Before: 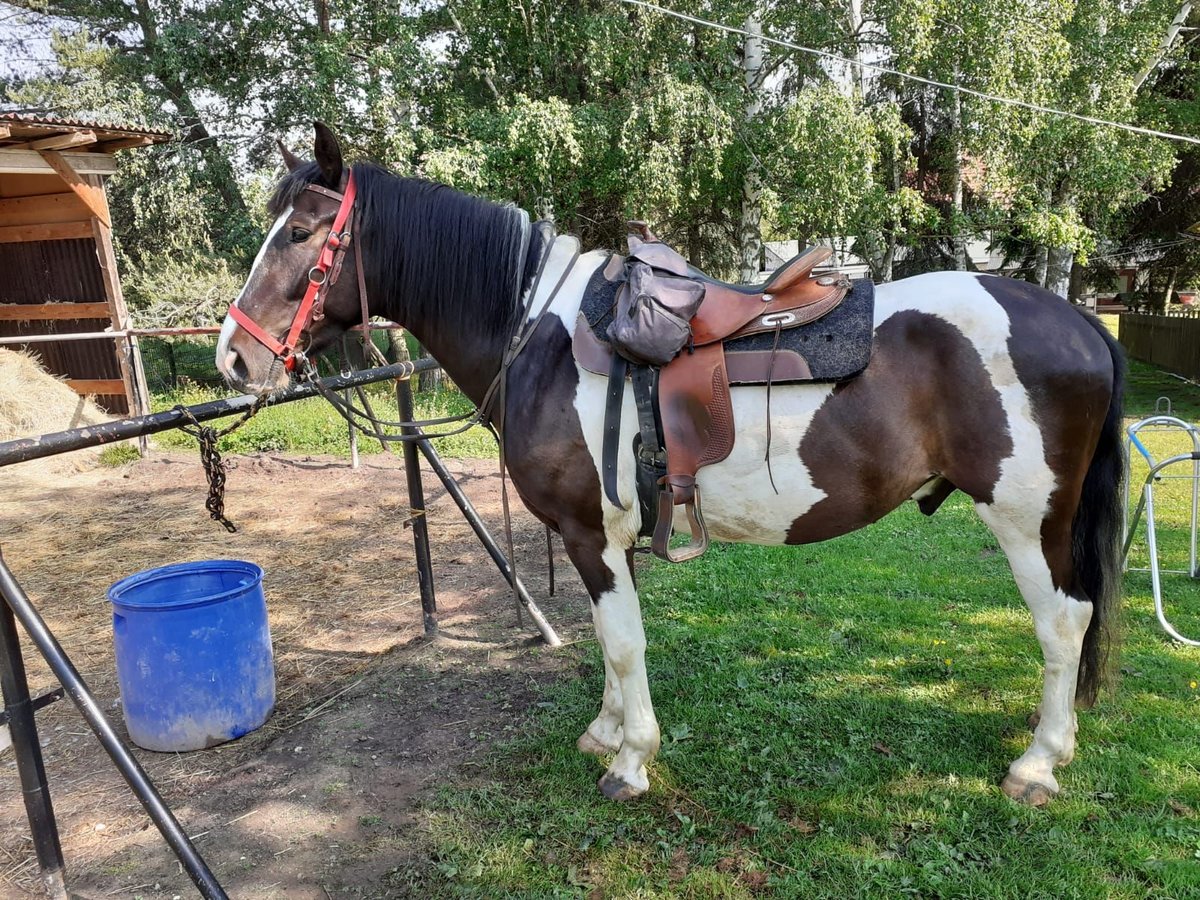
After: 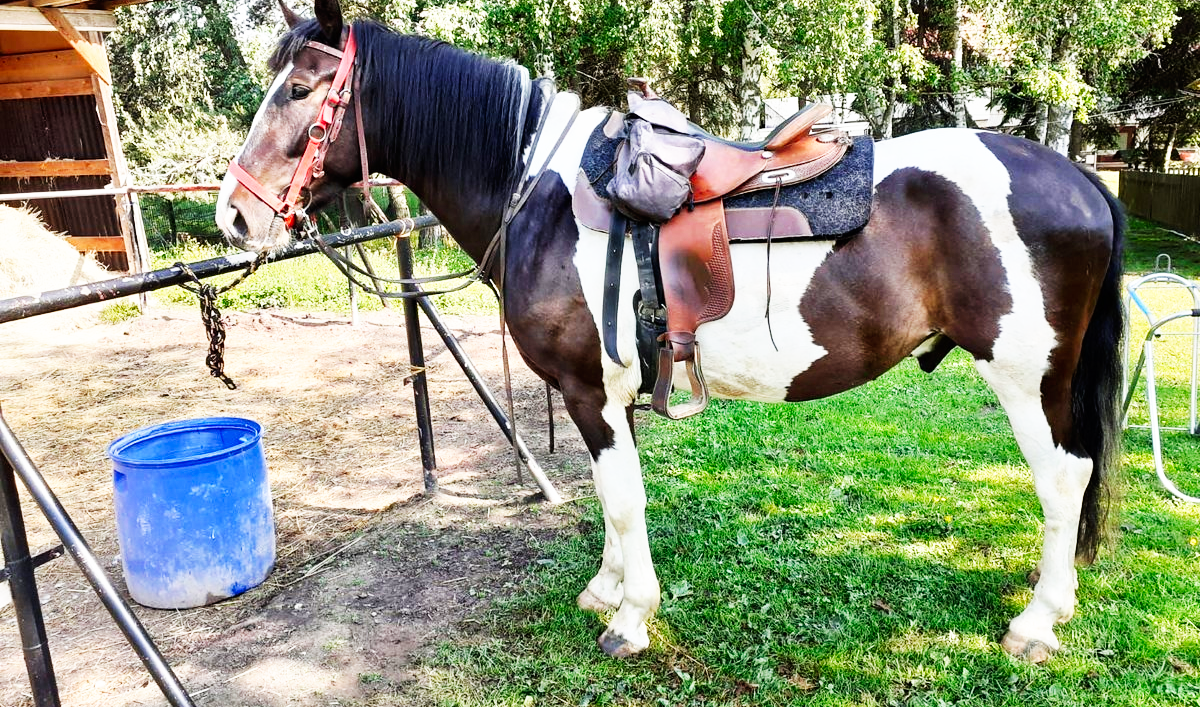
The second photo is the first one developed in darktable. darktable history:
crop and rotate: top 15.944%, bottom 5.427%
base curve: curves: ch0 [(0, 0) (0.007, 0.004) (0.027, 0.03) (0.046, 0.07) (0.207, 0.54) (0.442, 0.872) (0.673, 0.972) (1, 1)], preserve colors none
